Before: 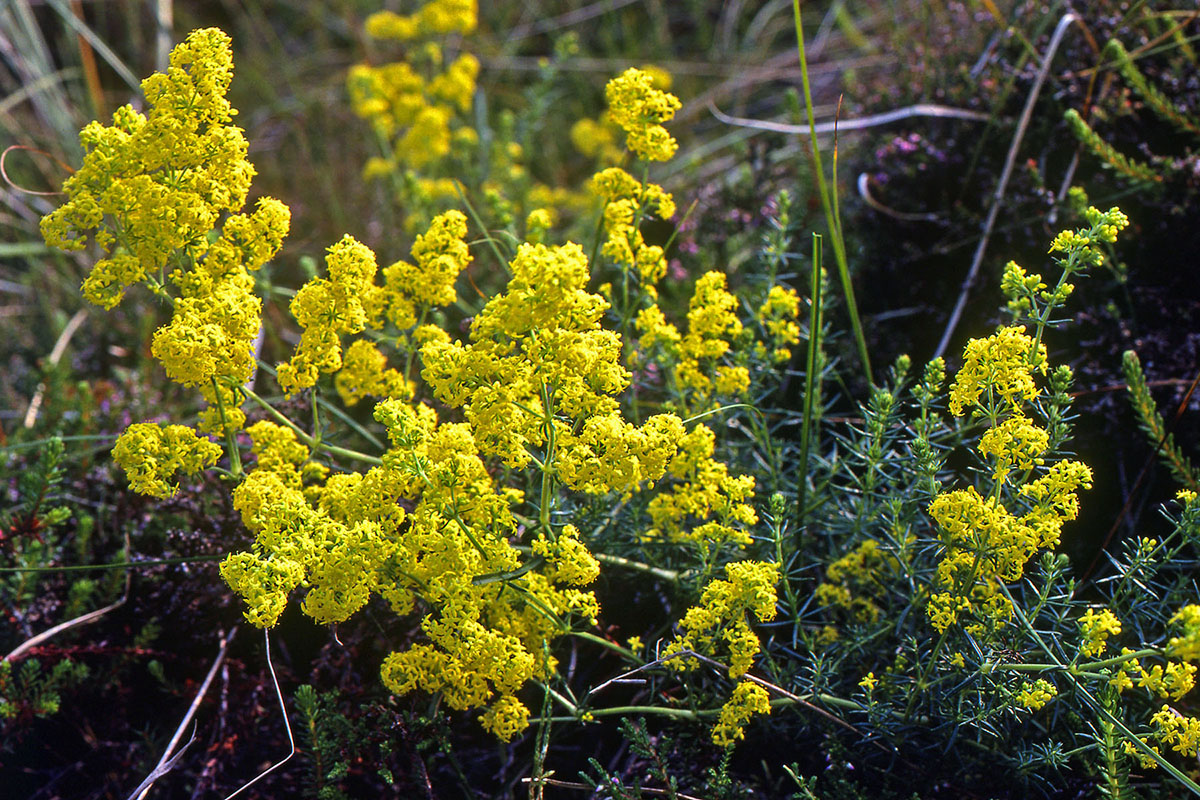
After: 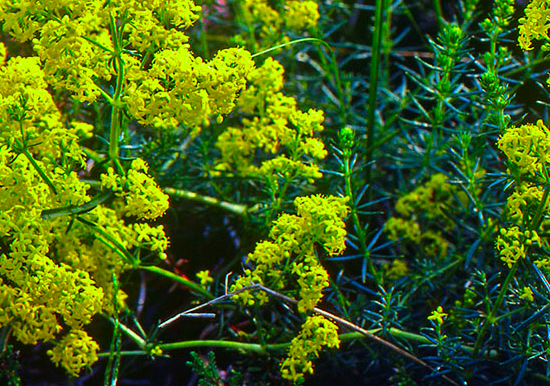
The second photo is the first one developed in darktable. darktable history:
color correction: highlights a* -10.77, highlights b* 9.8, saturation 1.72
crop: left 35.976%, top 45.819%, right 18.162%, bottom 5.807%
